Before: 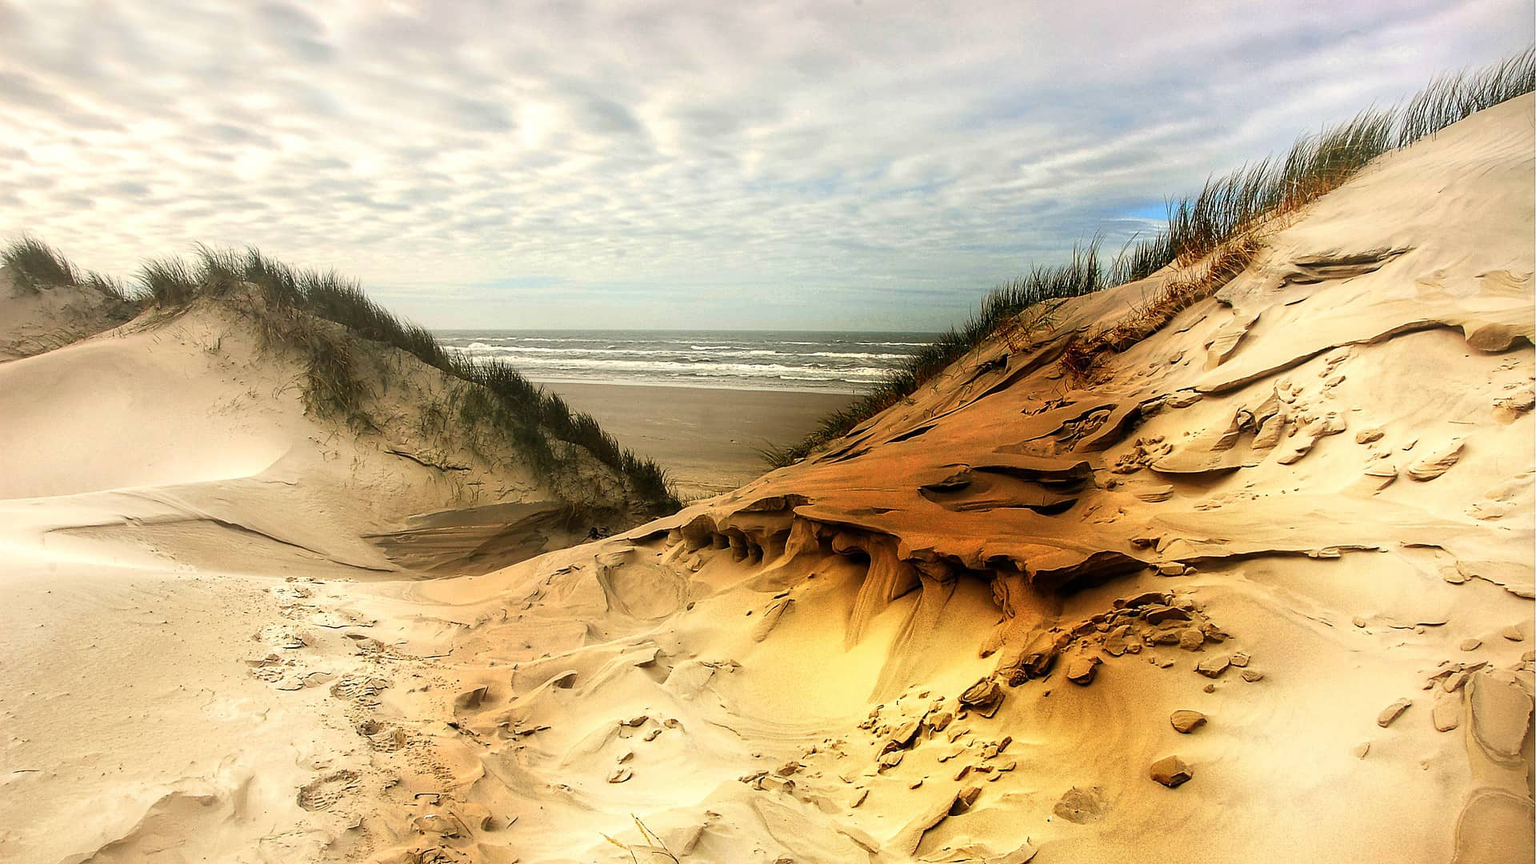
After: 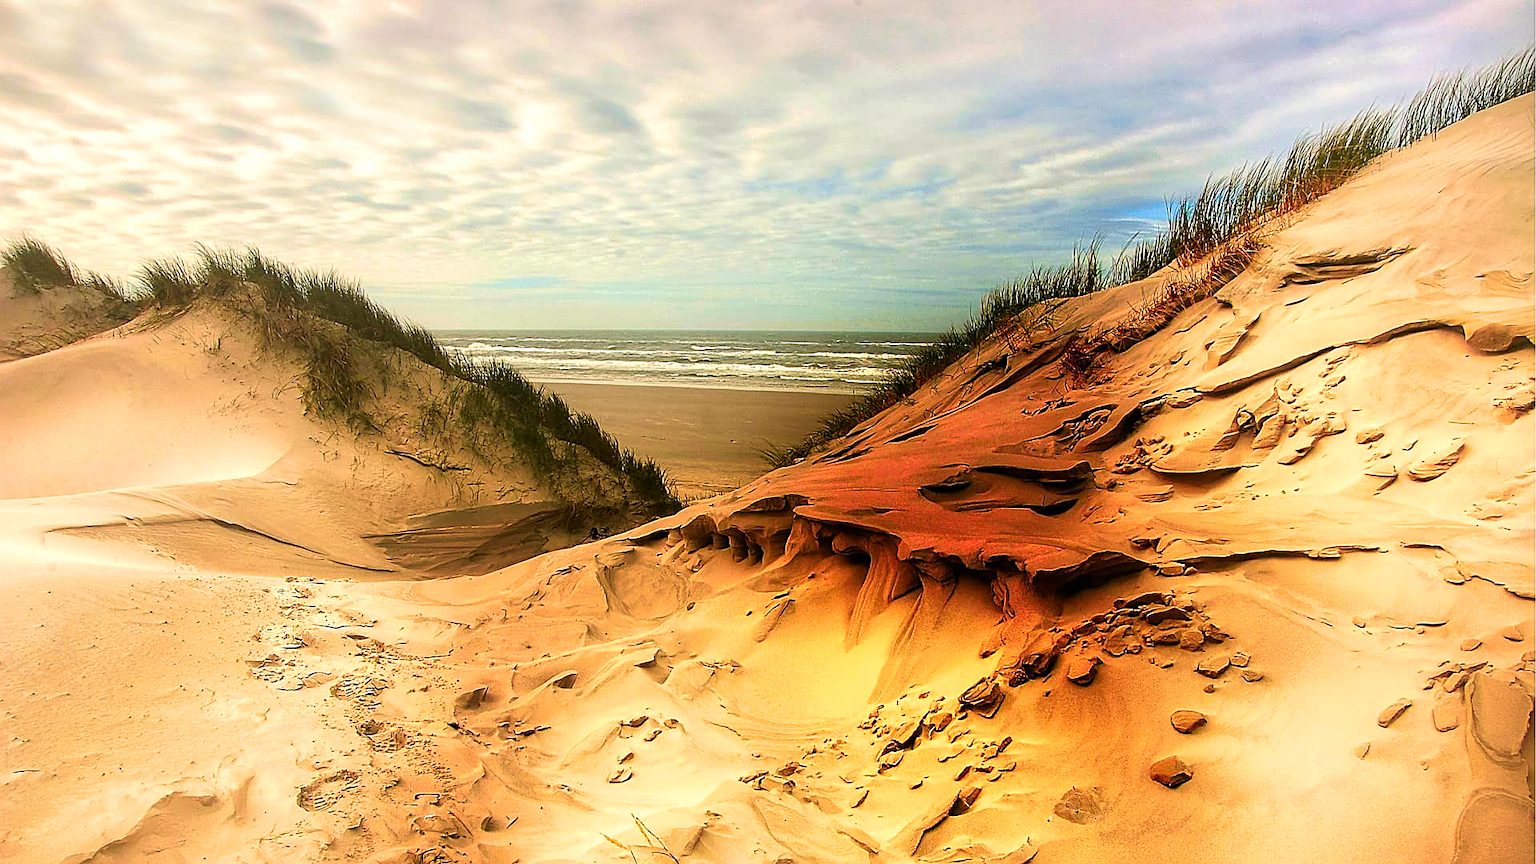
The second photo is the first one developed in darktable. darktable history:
color zones: curves: ch1 [(0.24, 0.629) (0.75, 0.5)]; ch2 [(0.255, 0.454) (0.745, 0.491)]
sharpen: amount 0.49
velvia: strength 44.75%
exposure: exposure -0.002 EV, compensate highlight preservation false
